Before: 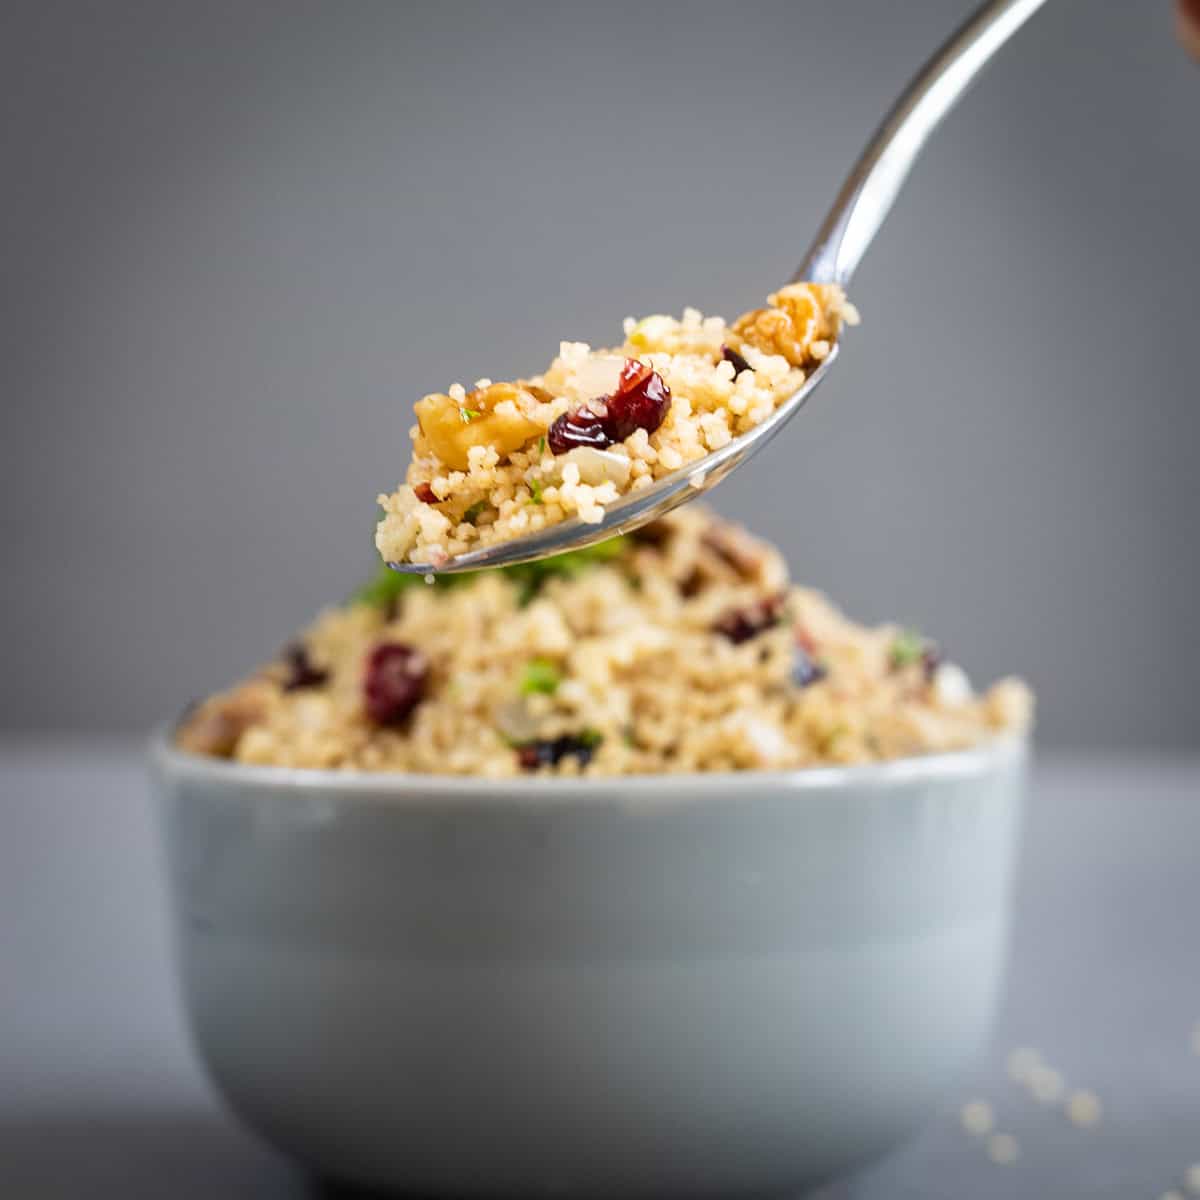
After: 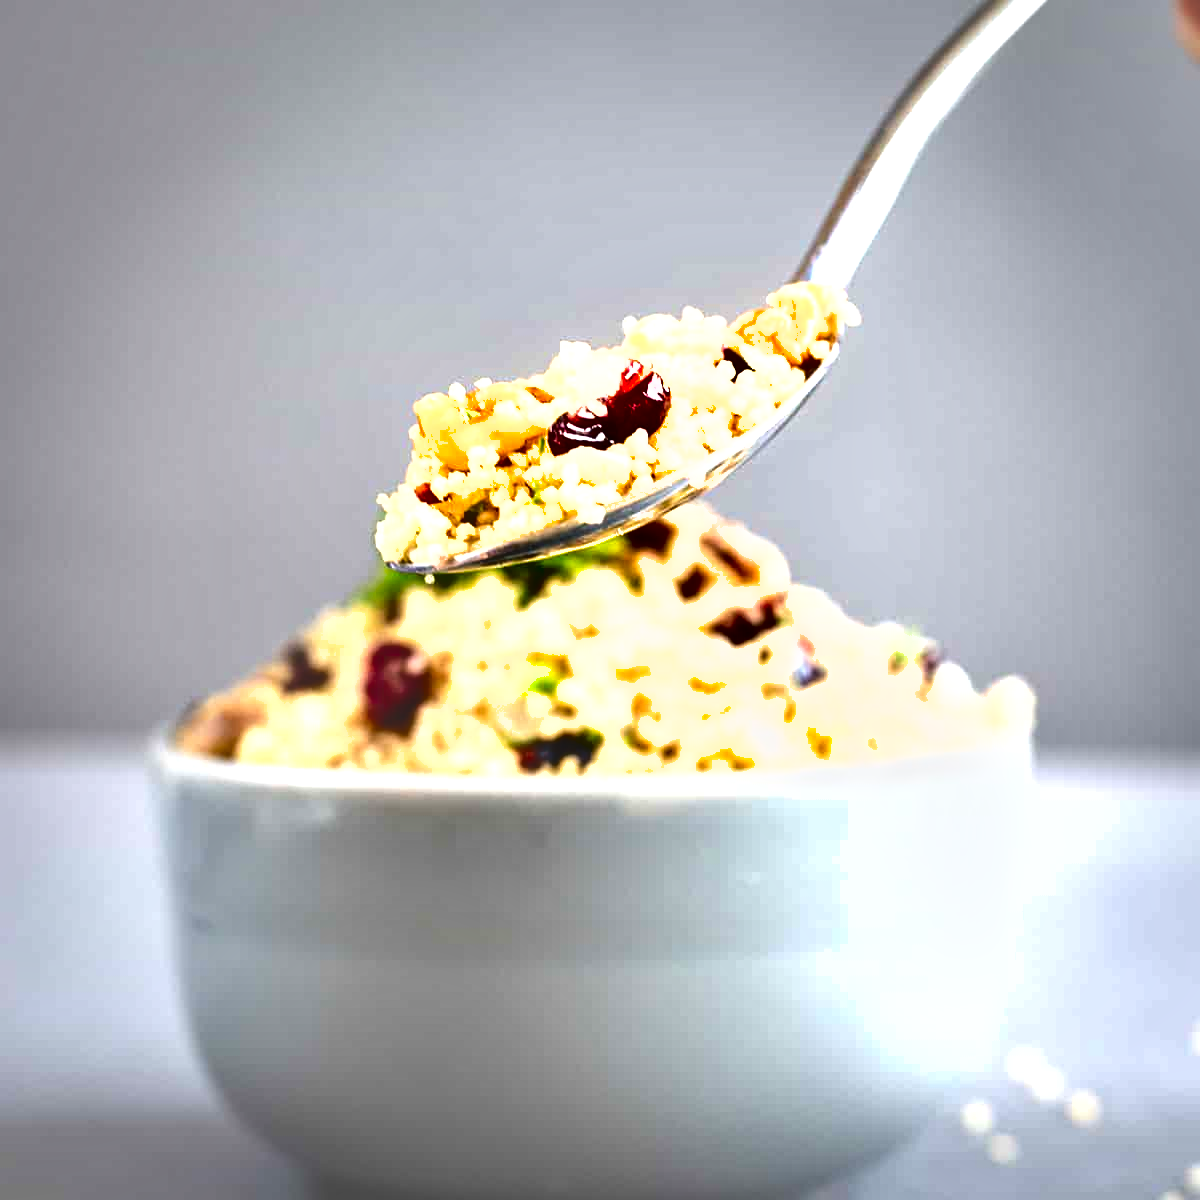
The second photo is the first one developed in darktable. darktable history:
shadows and highlights: soften with gaussian
exposure: black level correction -0.023, exposure 1.393 EV, compensate exposure bias true, compensate highlight preservation false
color balance rgb: linear chroma grading › global chroma 8.466%, perceptual saturation grading › global saturation -0.127%, perceptual saturation grading › highlights -8.532%, perceptual saturation grading › mid-tones 18.093%, perceptual saturation grading › shadows 29.212%, global vibrance 15.662%
